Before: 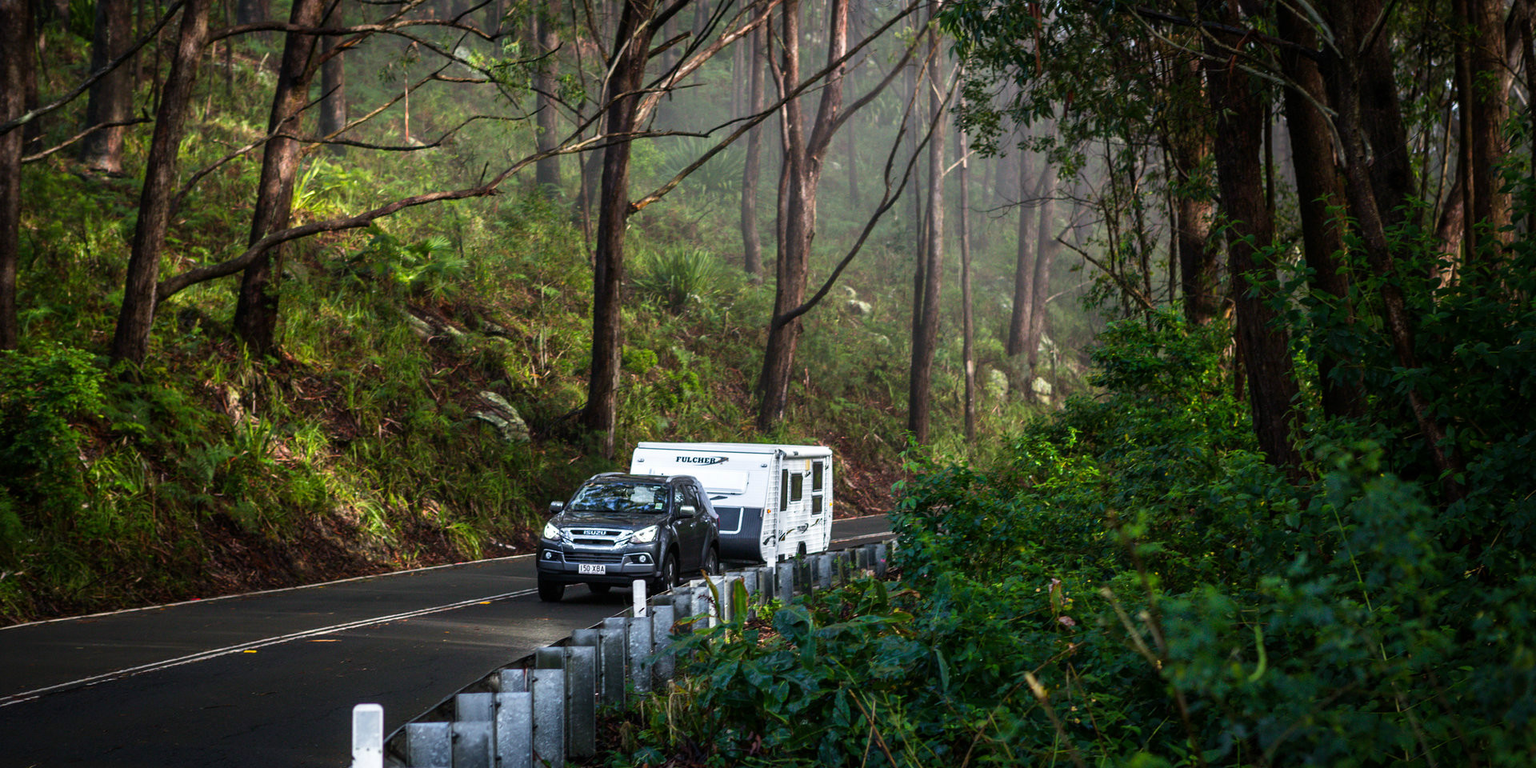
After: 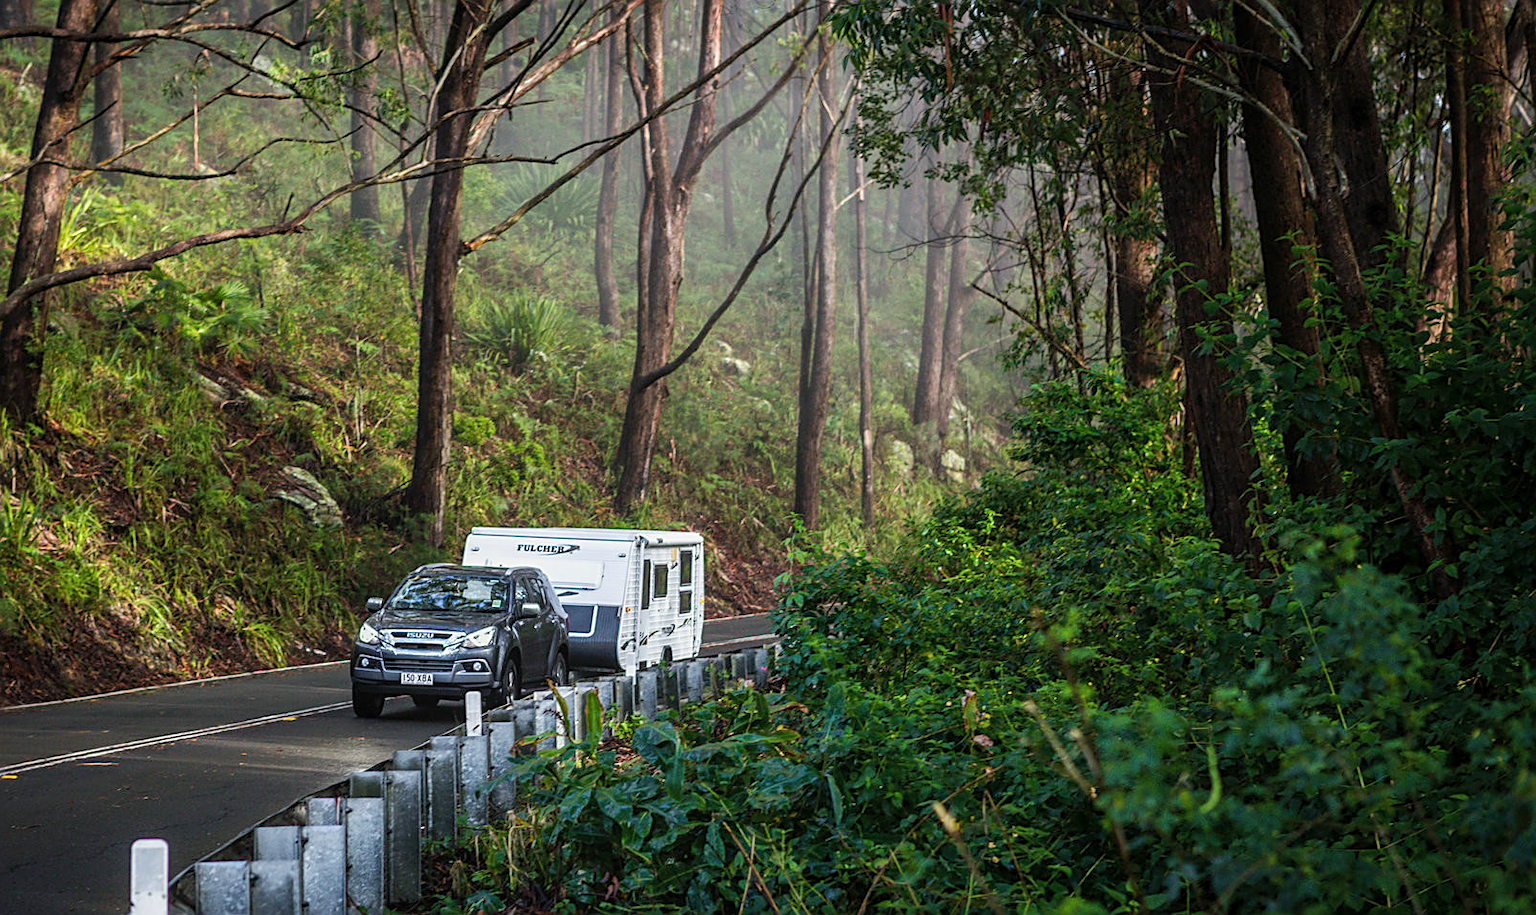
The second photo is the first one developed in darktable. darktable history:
base curve: curves: ch0 [(0, 0) (0.262, 0.32) (0.722, 0.705) (1, 1)], preserve colors none
crop: left 15.828%
contrast brightness saturation: contrast 0.053, brightness 0.06, saturation 0.012
local contrast: detail 109%
sharpen: on, module defaults
